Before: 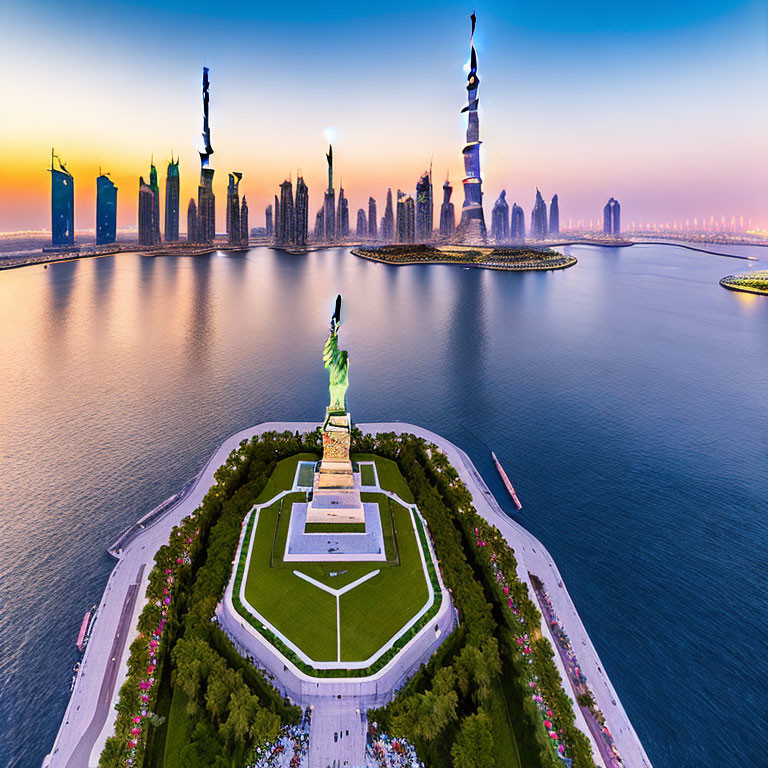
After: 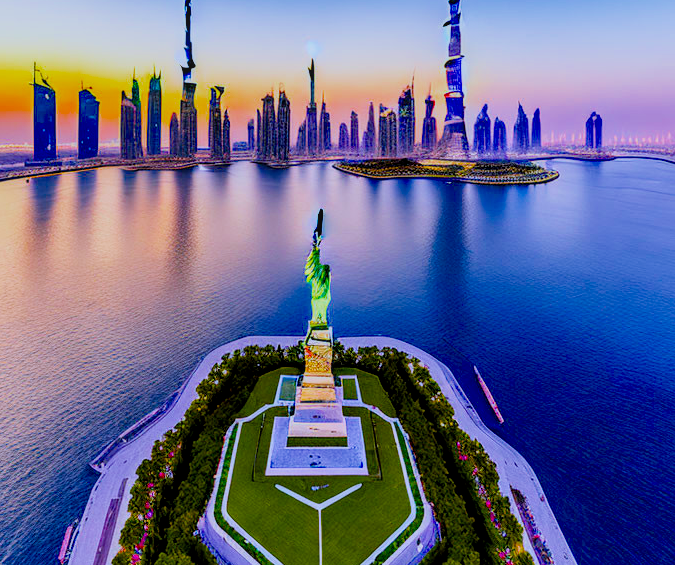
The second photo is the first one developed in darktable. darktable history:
filmic rgb: black relative exposure -7.75 EV, white relative exposure 4.4 EV, threshold 3 EV, hardness 3.76, latitude 38.11%, contrast 0.966, highlights saturation mix 10%, shadows ↔ highlights balance 4.59%, color science v4 (2020), enable highlight reconstruction true
exposure: compensate highlight preservation false
white balance: red 0.931, blue 1.11
local contrast: on, module defaults
crop and rotate: left 2.425%, top 11.305%, right 9.6%, bottom 15.08%
color balance rgb: linear chroma grading › global chroma 15%, perceptual saturation grading › global saturation 30%
